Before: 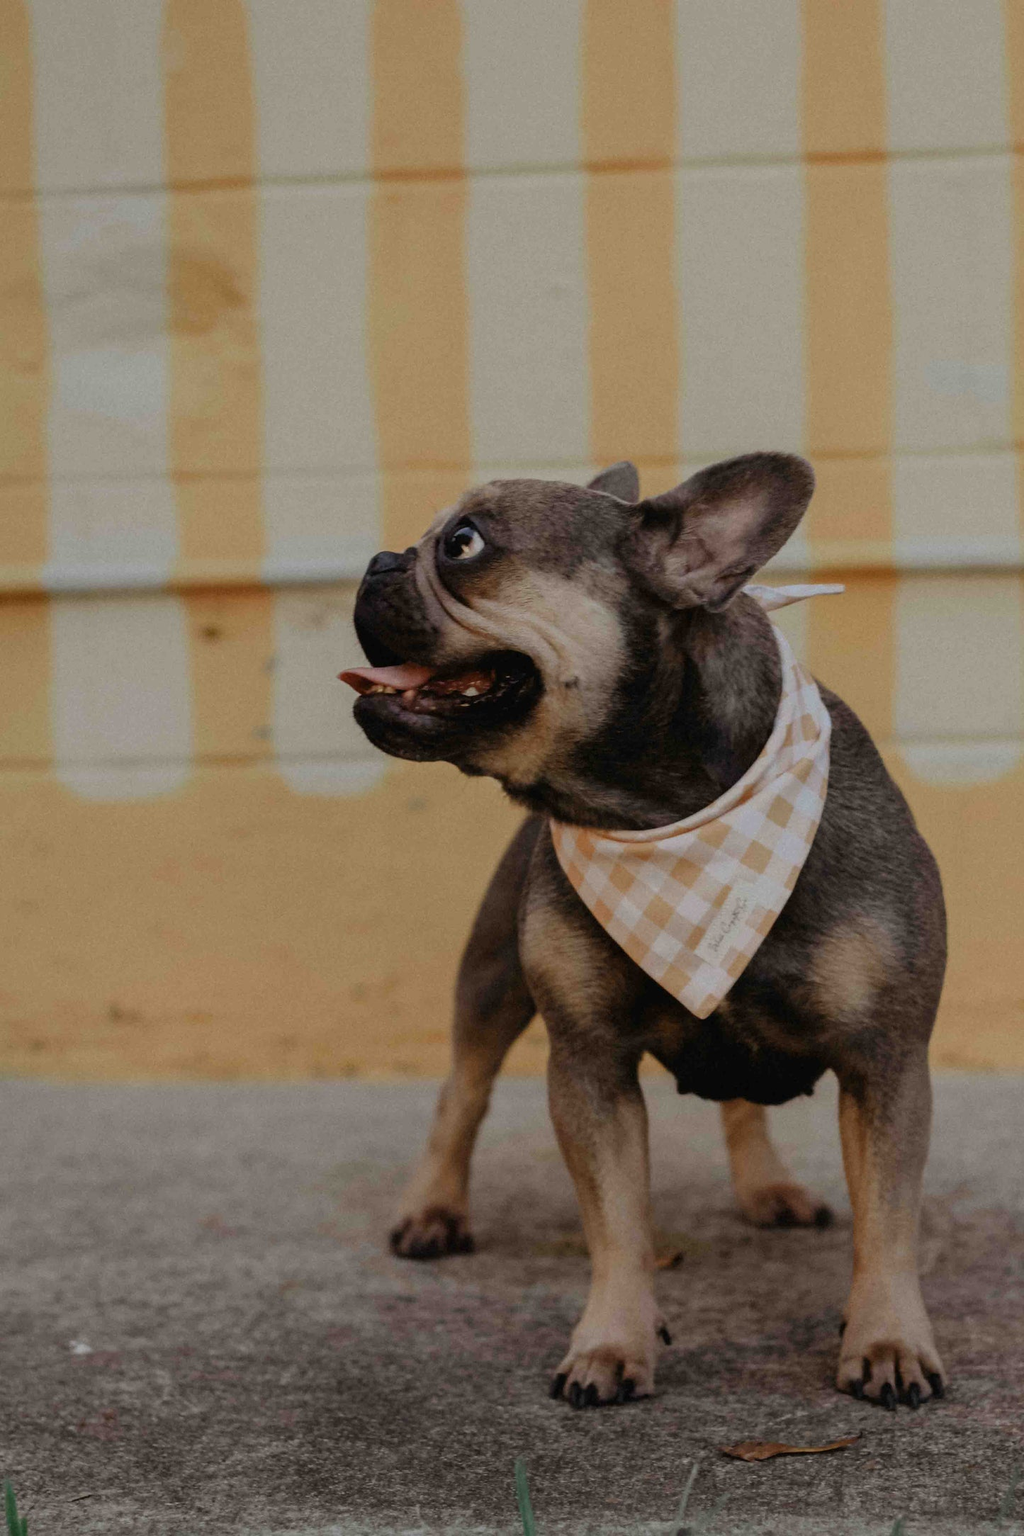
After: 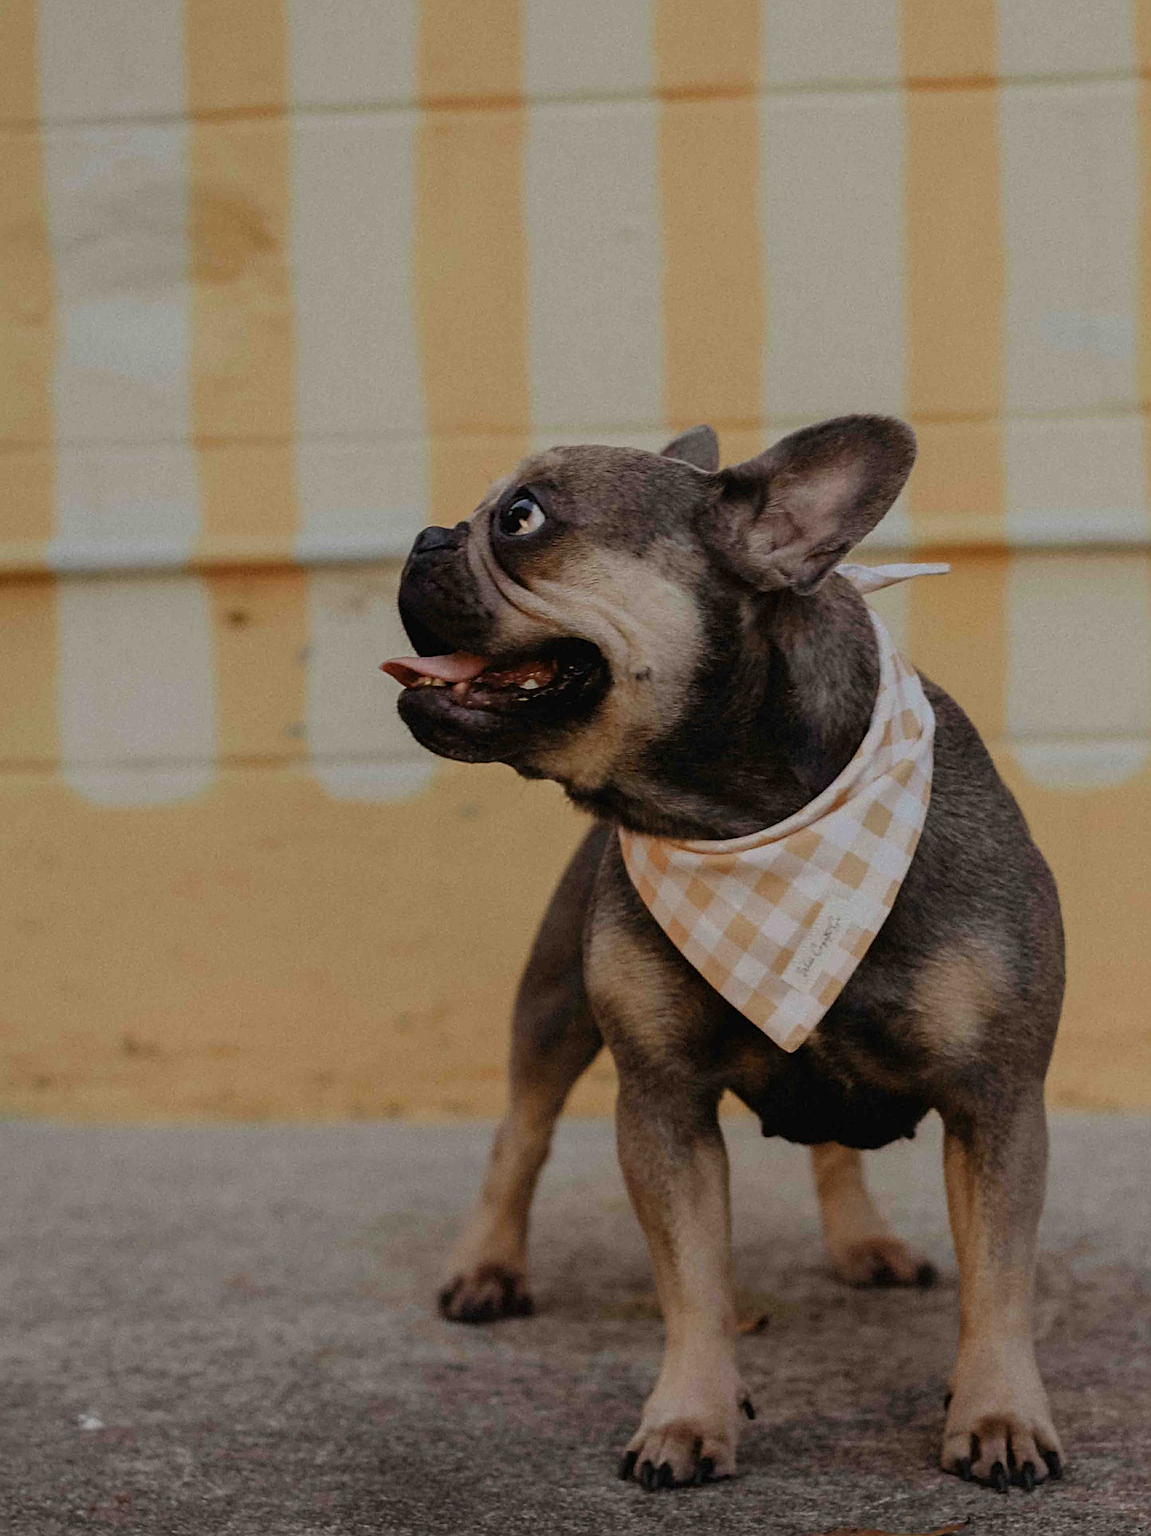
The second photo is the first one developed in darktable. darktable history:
sharpen: on, module defaults
crop and rotate: top 5.469%, bottom 5.606%
